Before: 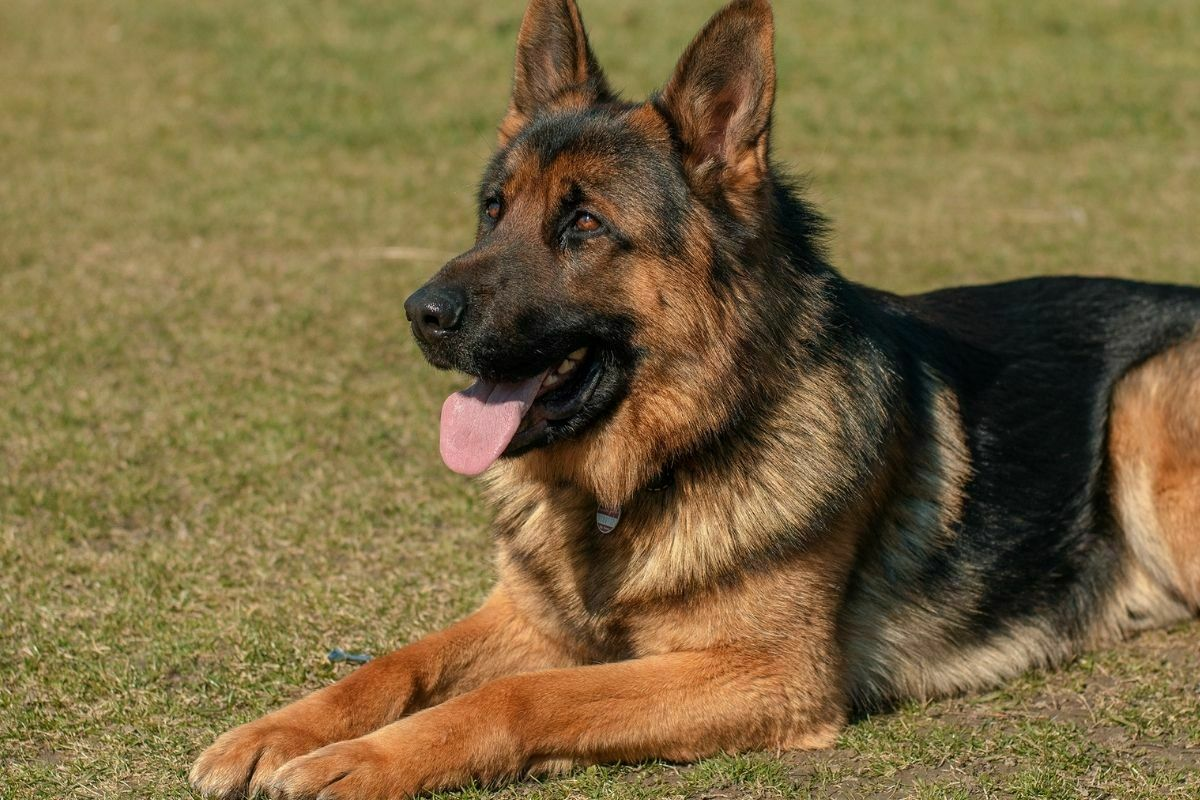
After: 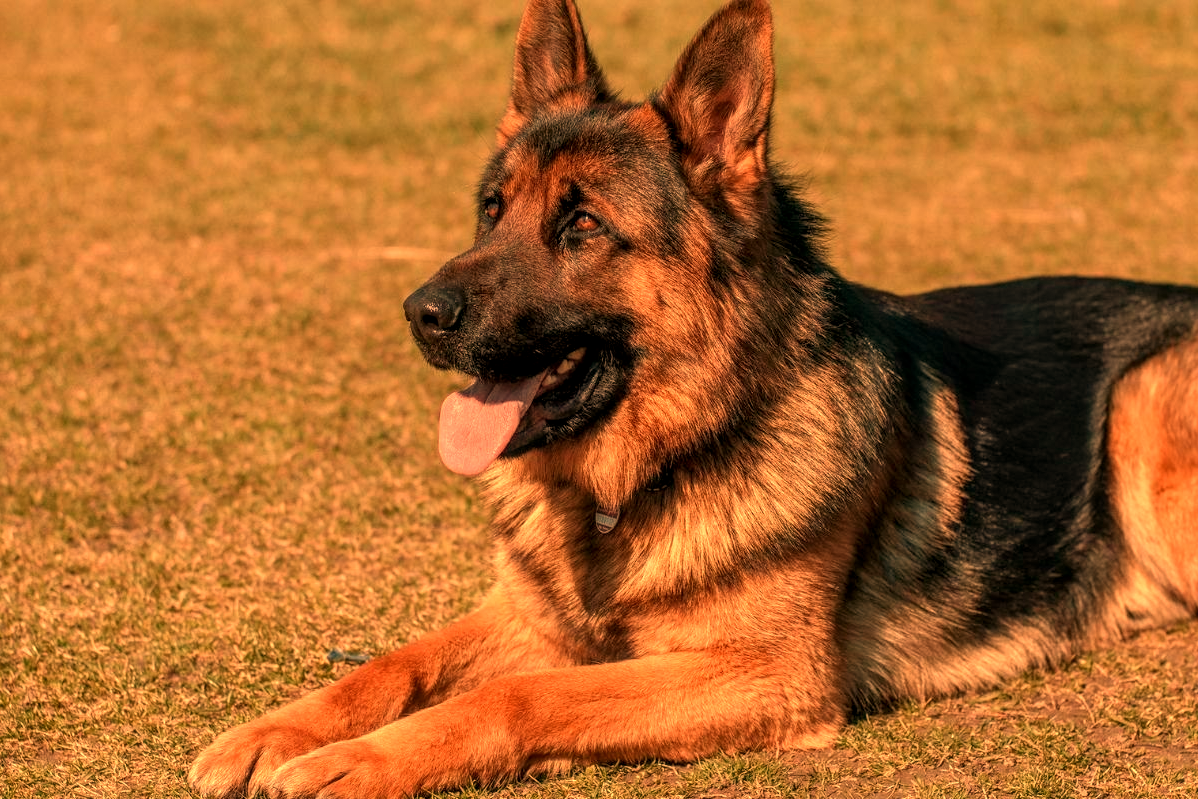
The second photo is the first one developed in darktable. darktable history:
local contrast: on, module defaults
shadows and highlights: shadows 20.55, highlights -20.99, soften with gaussian
crop and rotate: left 0.126%
white balance: red 1.467, blue 0.684
